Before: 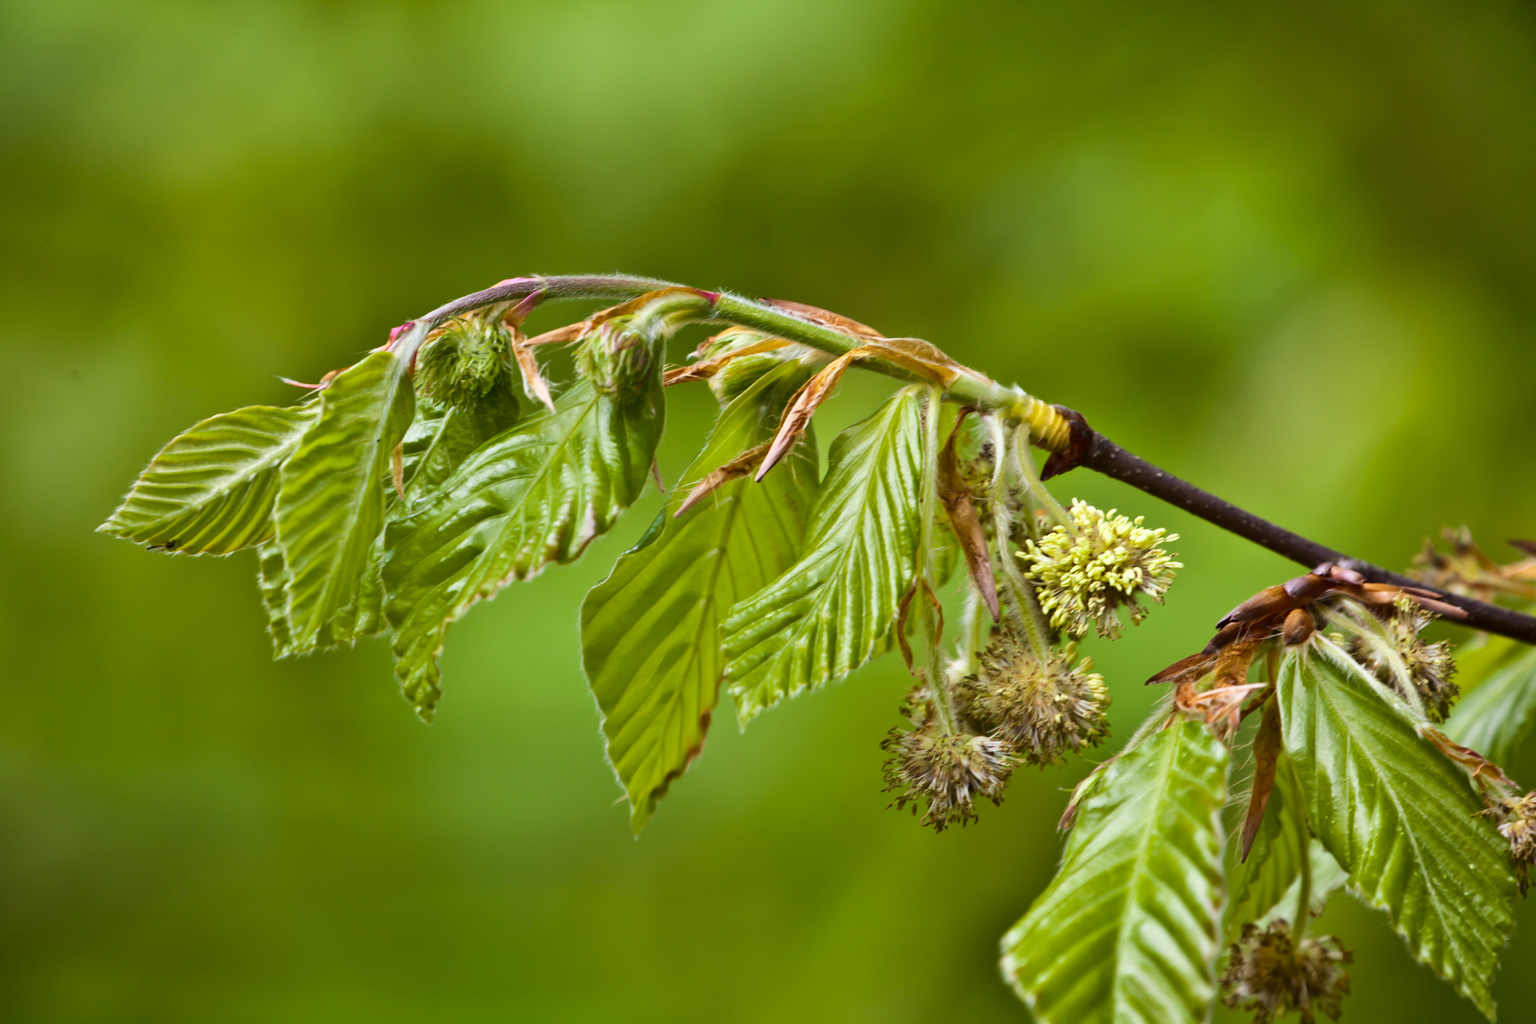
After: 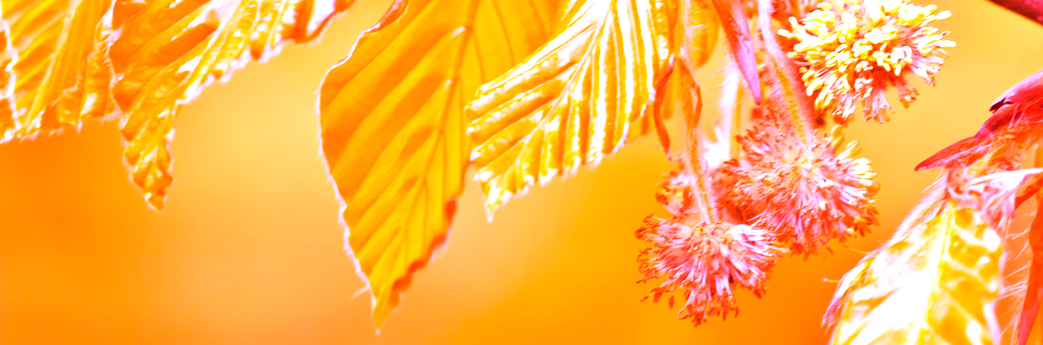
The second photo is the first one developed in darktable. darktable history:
exposure: exposure 0.74 EV, compensate highlight preservation false
crop: left 18.091%, top 51.13%, right 17.525%, bottom 16.85%
white balance: red 4.26, blue 1.802
